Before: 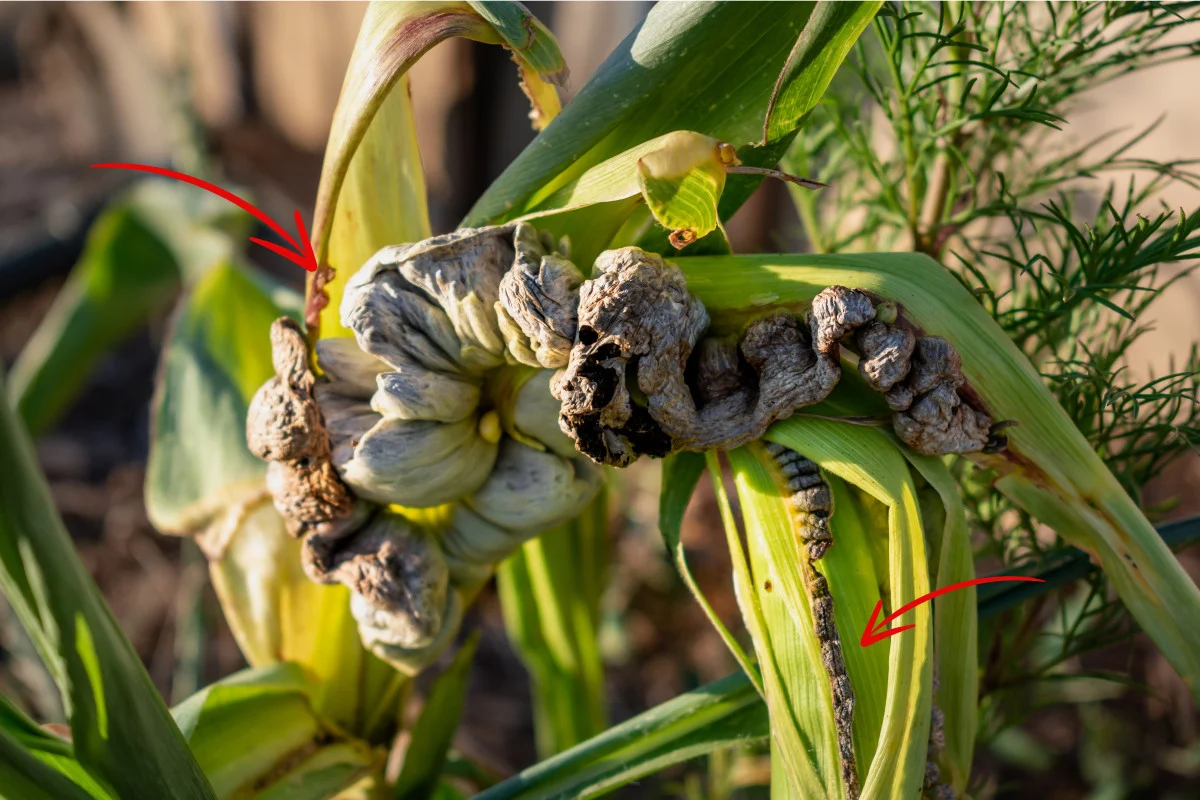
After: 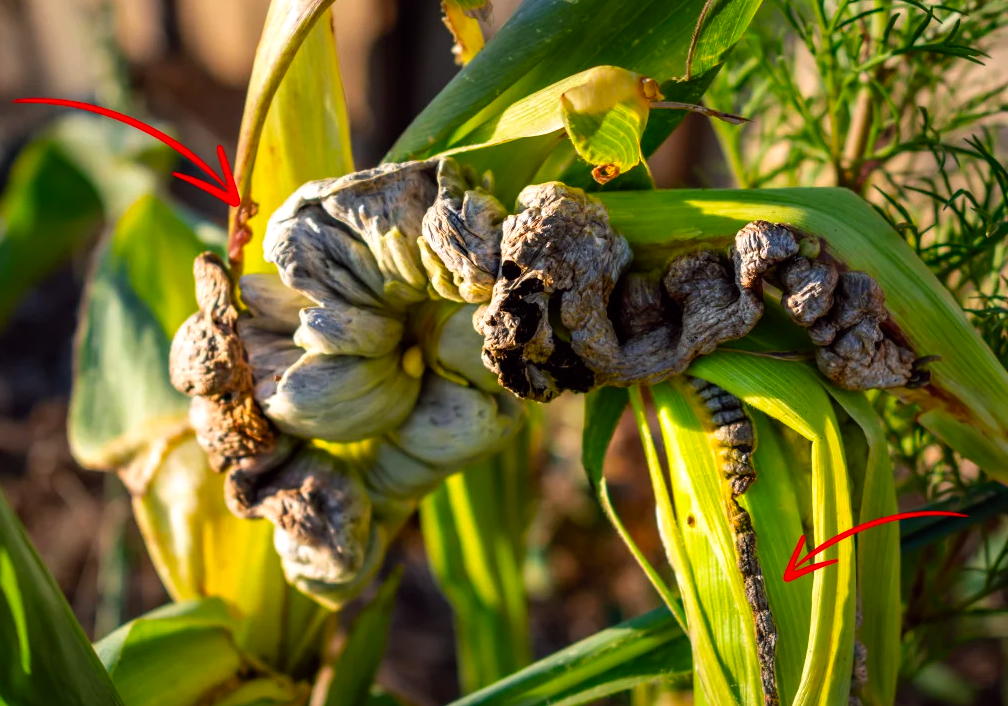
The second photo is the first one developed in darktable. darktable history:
color balance: lift [1, 1.001, 0.999, 1.001], gamma [1, 1.004, 1.007, 0.993], gain [1, 0.991, 0.987, 1.013], contrast 10%, output saturation 120%
crop: left 6.446%, top 8.188%, right 9.538%, bottom 3.548%
